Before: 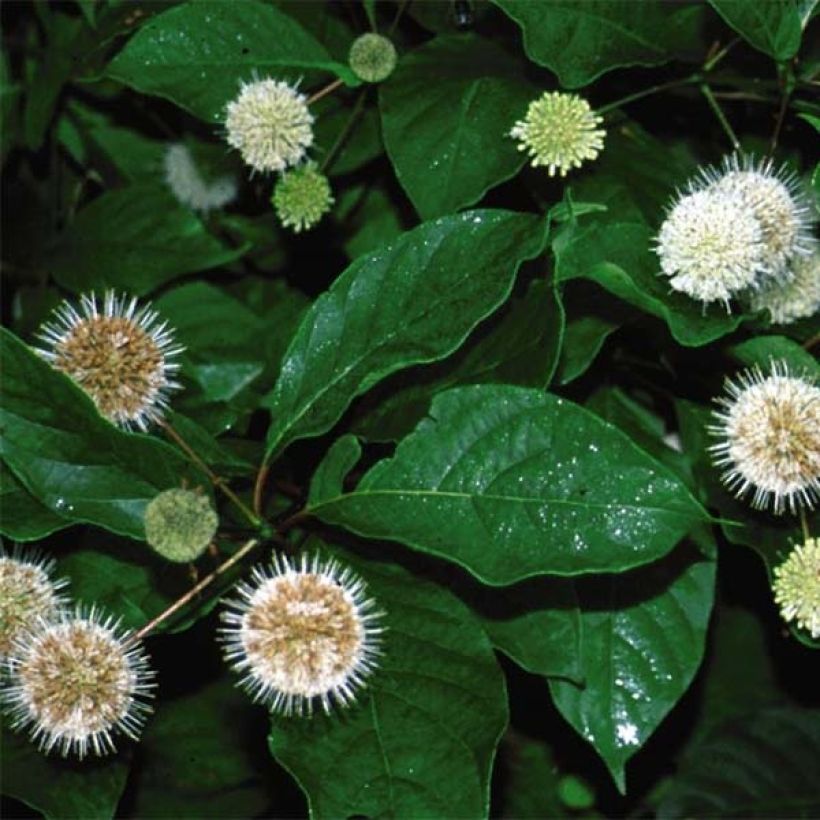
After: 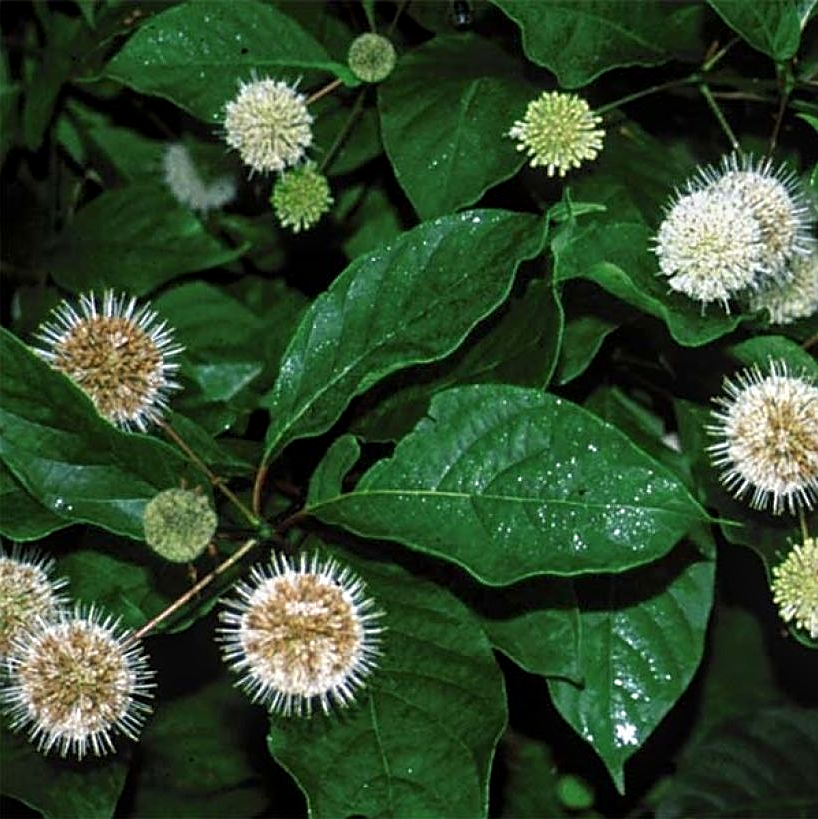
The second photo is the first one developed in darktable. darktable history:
crop and rotate: left 0.178%, bottom 0.005%
color correction: highlights b* 0.022
sharpen: on, module defaults
local contrast: on, module defaults
